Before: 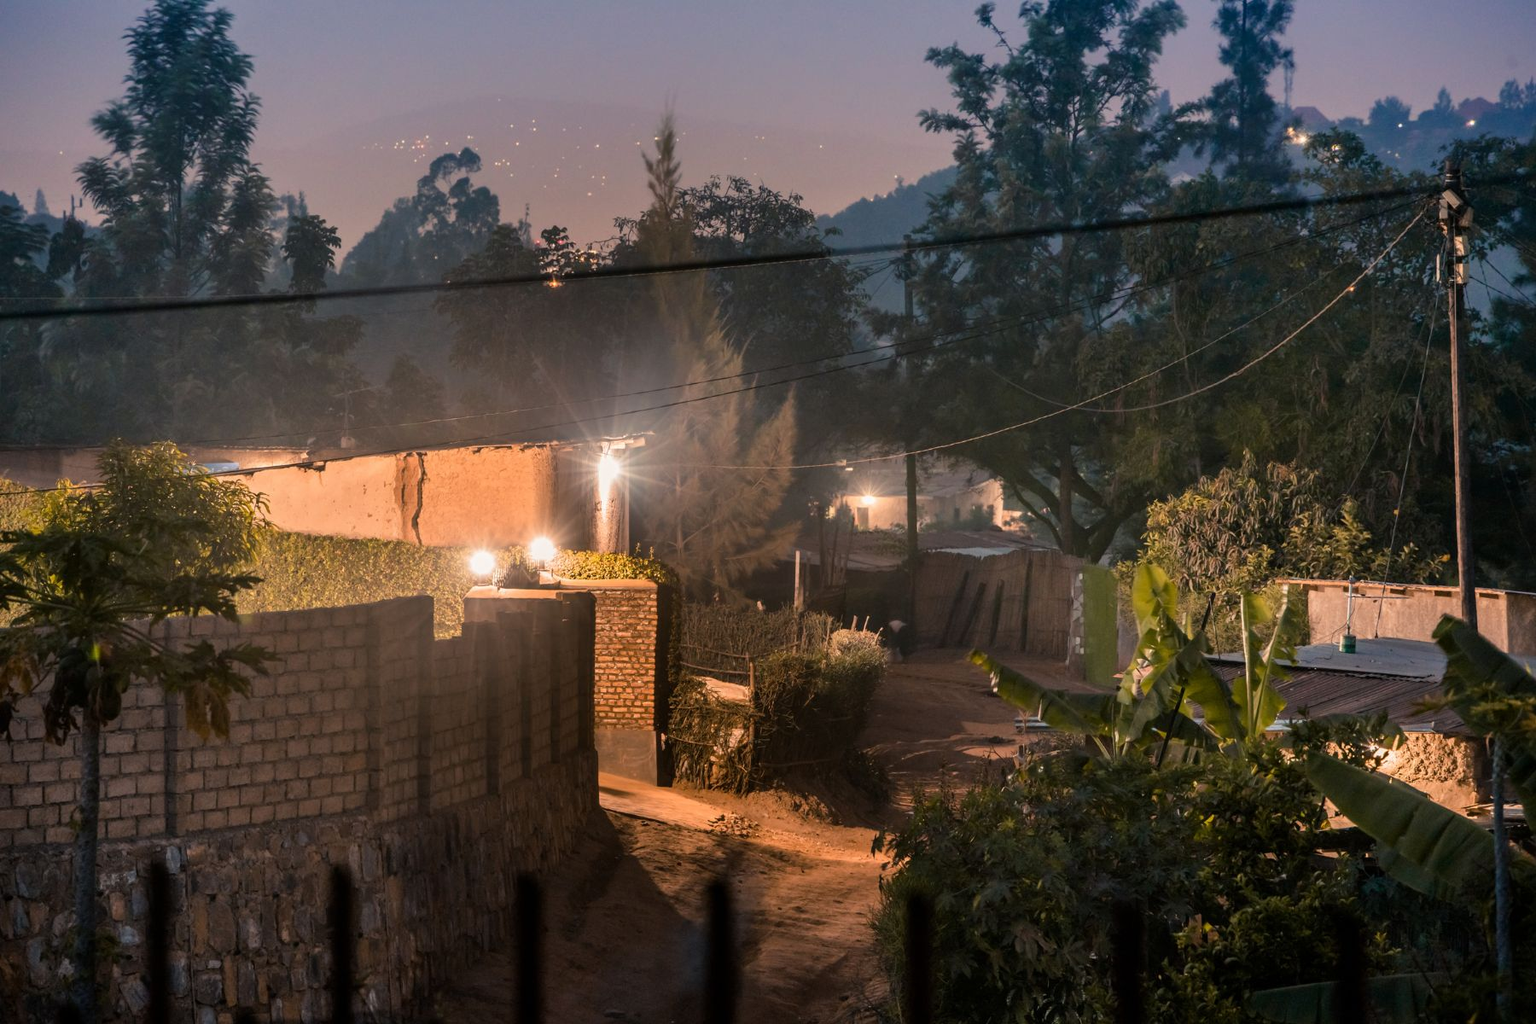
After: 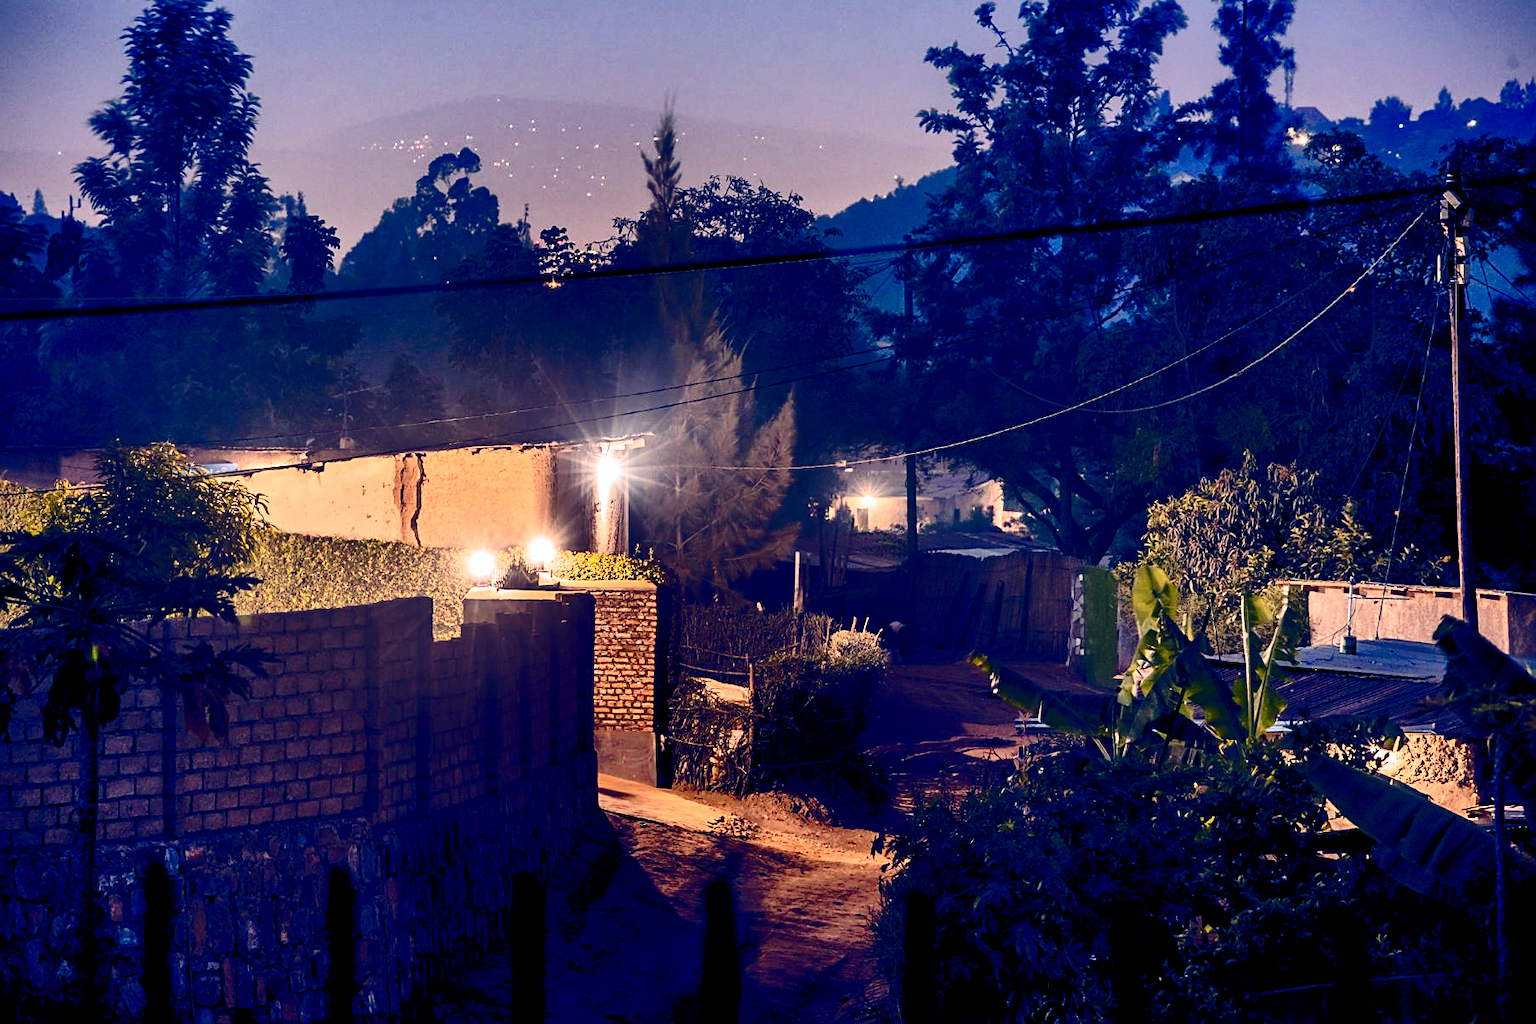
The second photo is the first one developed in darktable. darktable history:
shadows and highlights: on, module defaults
sharpen: on, module defaults
color balance: on, module defaults
crop and rotate: left 0.126%
color balance rgb: shadows lift › luminance -41.13%, shadows lift › chroma 14.13%, shadows lift › hue 260°, power › luminance -3.76%, power › chroma 0.56%, power › hue 40.37°, highlights gain › luminance 16.81%, highlights gain › chroma 2.94%, highlights gain › hue 260°, global offset › luminance -0.29%, global offset › chroma 0.31%, global offset › hue 260°, perceptual saturation grading › global saturation 20%, perceptual saturation grading › highlights -13.92%, perceptual saturation grading › shadows 50%
contrast brightness saturation: contrast 0.5, saturation -0.1
